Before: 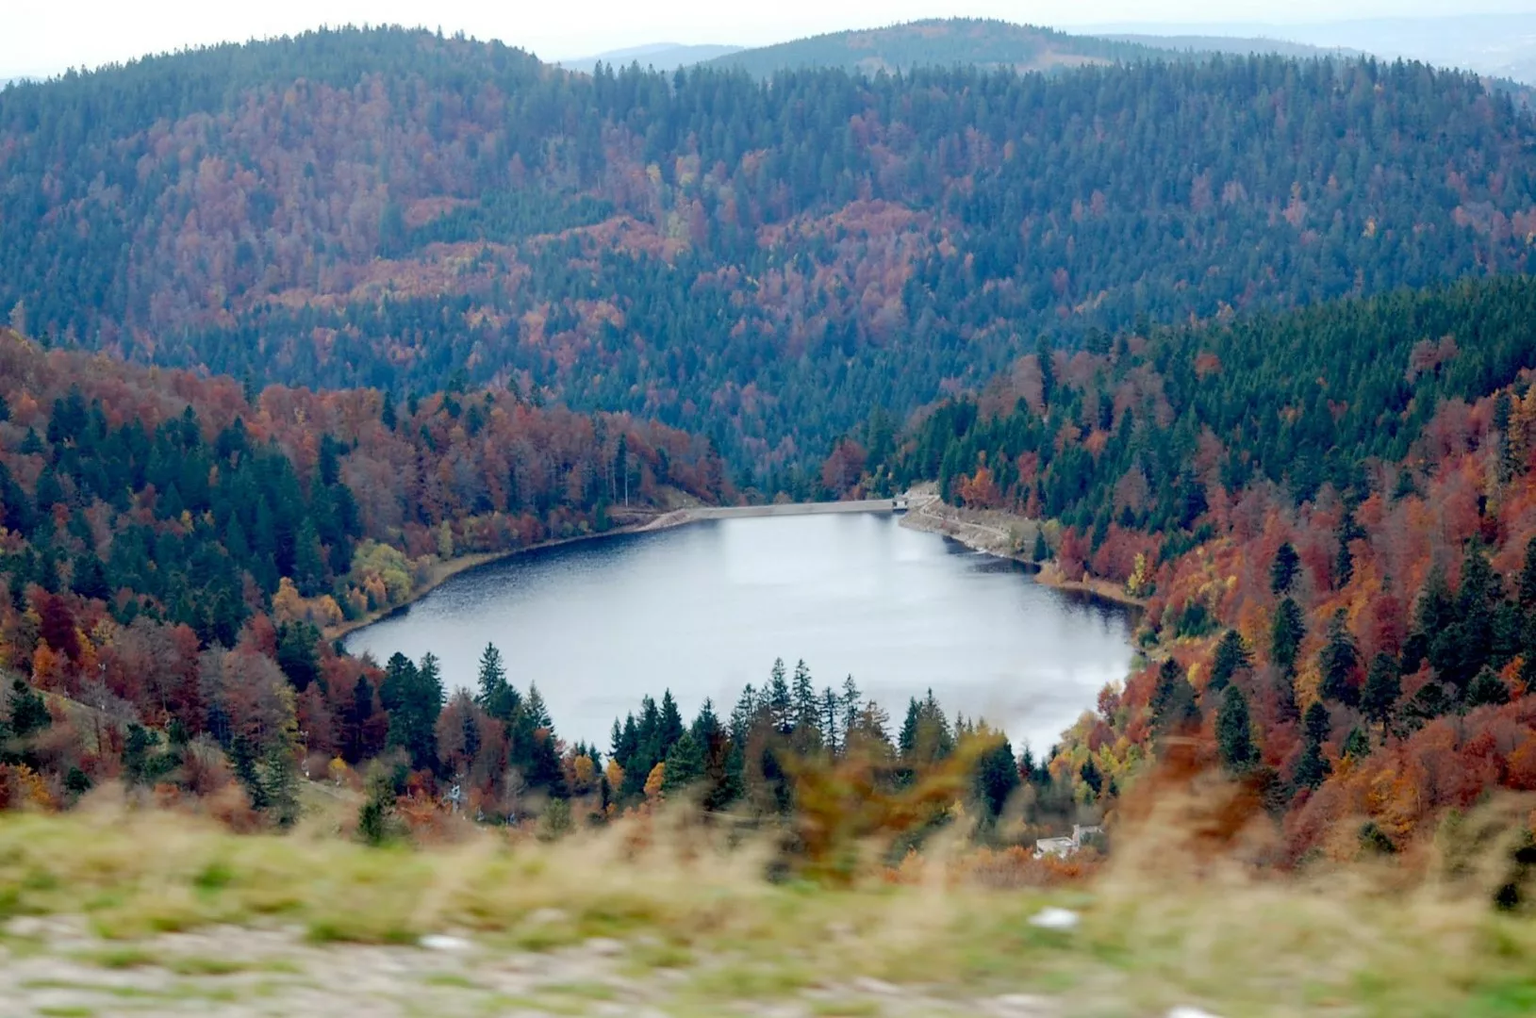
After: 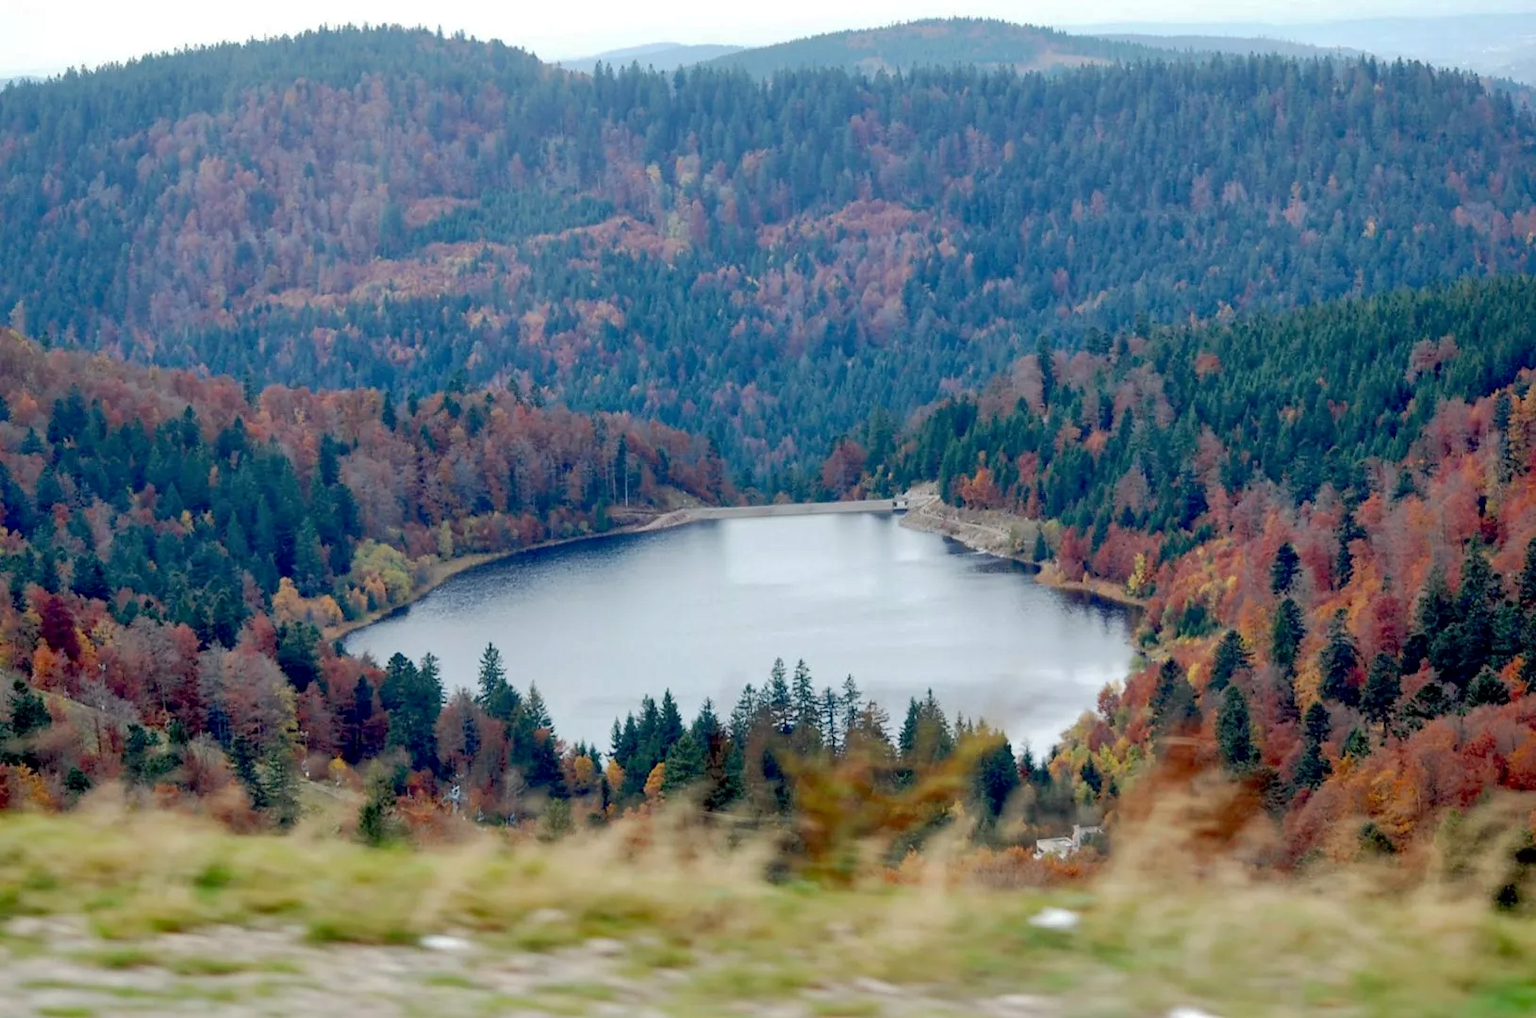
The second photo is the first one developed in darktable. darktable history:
local contrast: mode bilateral grid, contrast 21, coarseness 51, detail 119%, midtone range 0.2
shadows and highlights: on, module defaults
